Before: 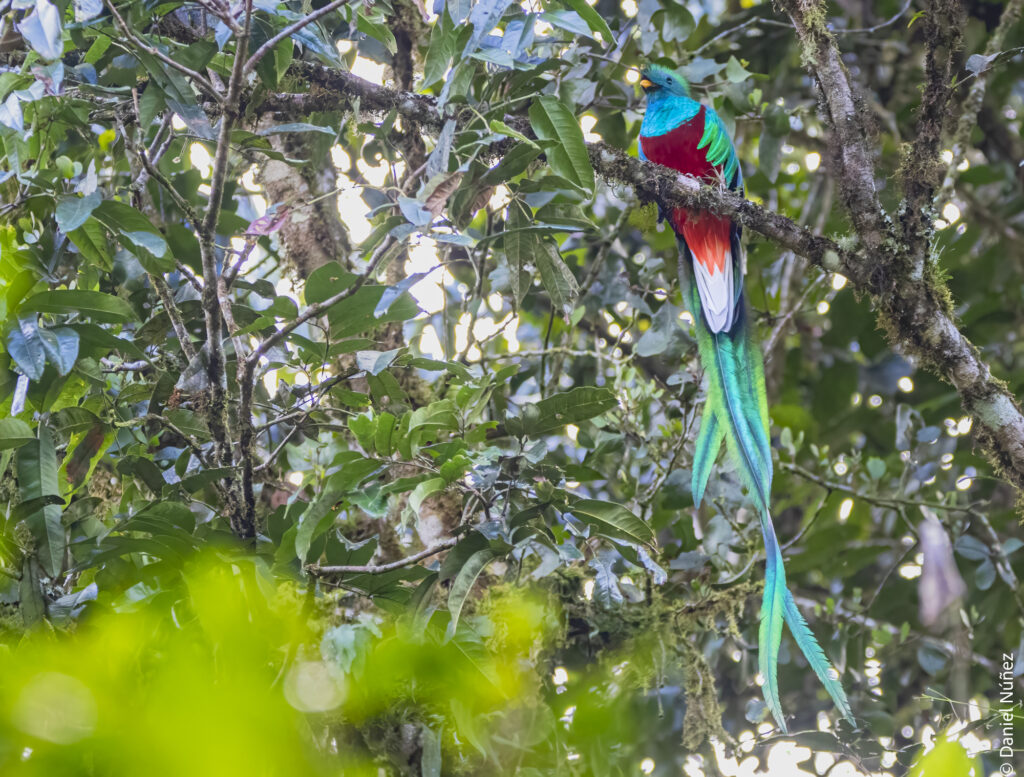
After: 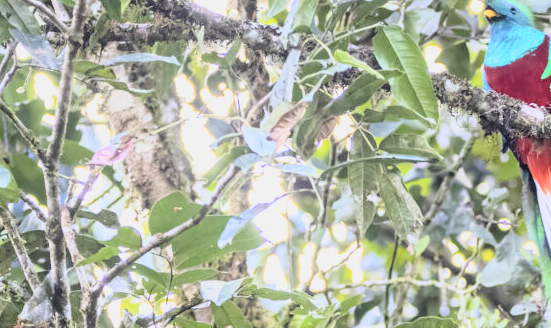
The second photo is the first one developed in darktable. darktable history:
filmic rgb: hardness 4.17, contrast 0.921
crop: left 15.306%, top 9.065%, right 30.789%, bottom 48.638%
color balance: output saturation 110%
tone curve: curves: ch0 [(0, 0) (0.003, 0.003) (0.011, 0.012) (0.025, 0.028) (0.044, 0.049) (0.069, 0.091) (0.1, 0.144) (0.136, 0.21) (0.177, 0.277) (0.224, 0.352) (0.277, 0.433) (0.335, 0.523) (0.399, 0.613) (0.468, 0.702) (0.543, 0.79) (0.623, 0.867) (0.709, 0.916) (0.801, 0.946) (0.898, 0.972) (1, 1)], color space Lab, independent channels, preserve colors none
